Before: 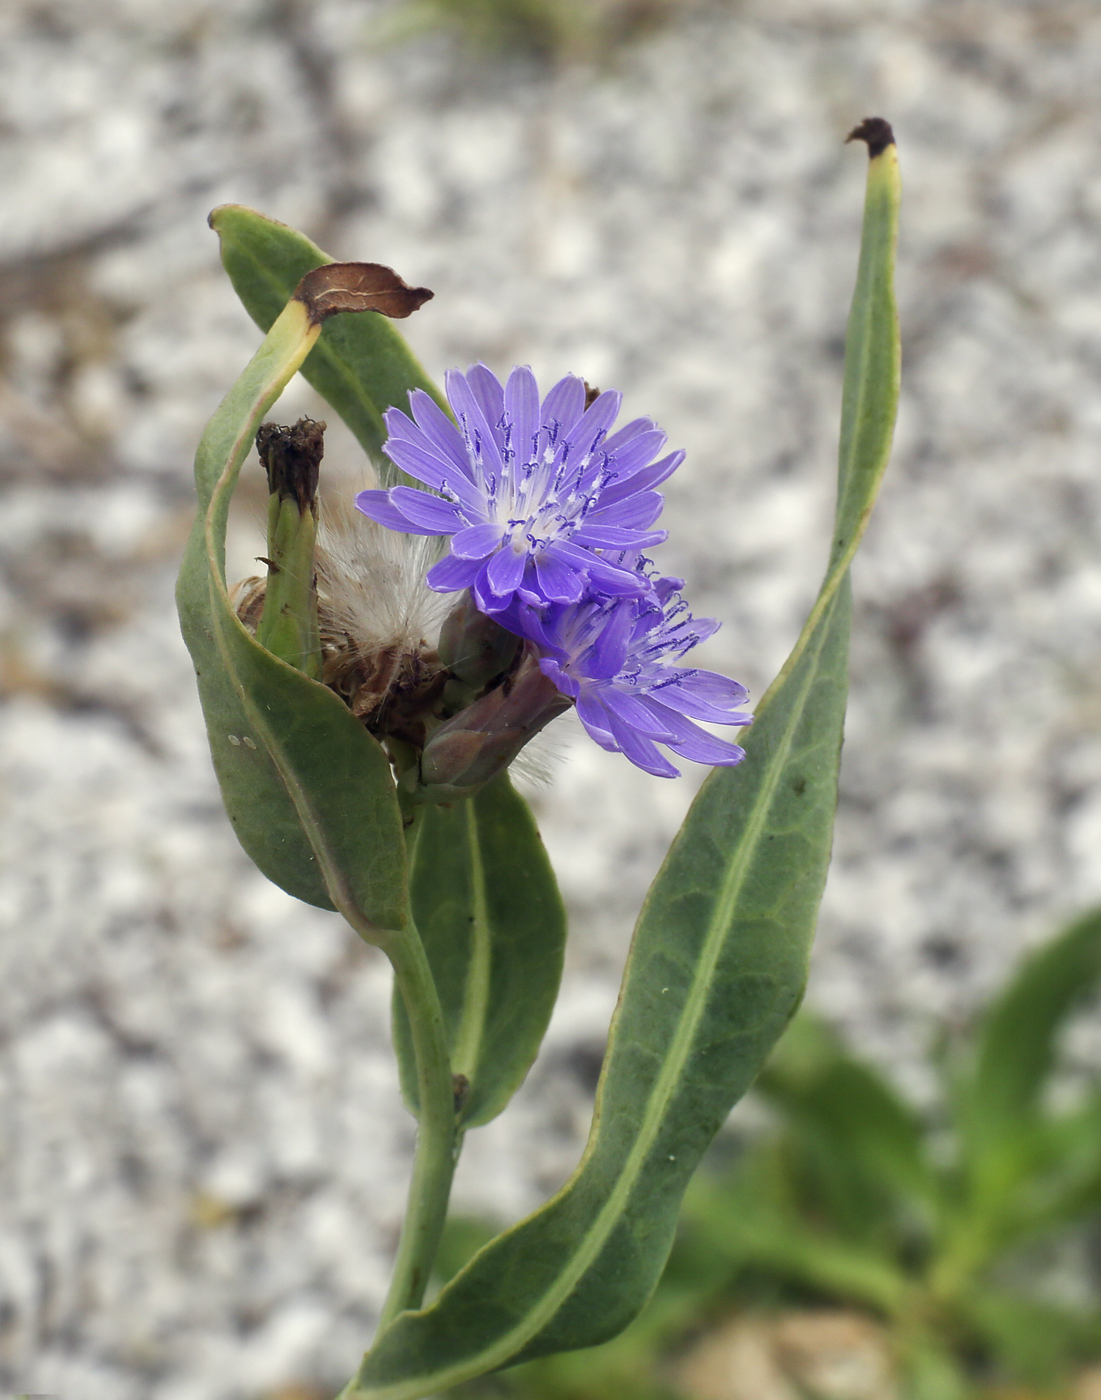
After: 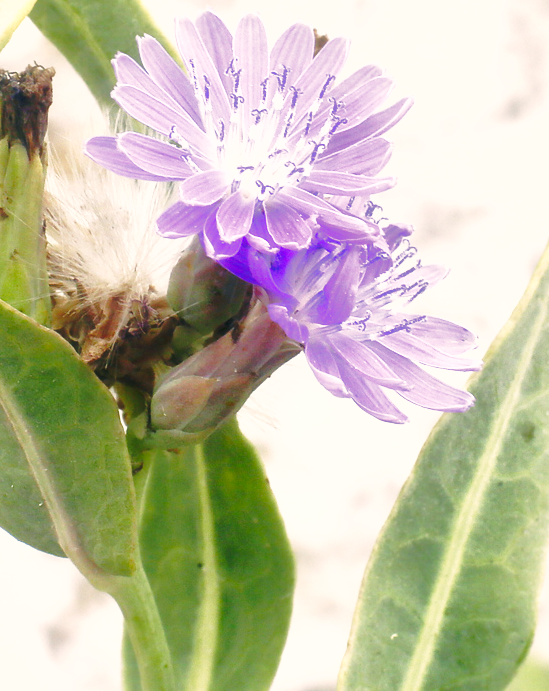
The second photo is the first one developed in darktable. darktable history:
exposure: black level correction 0, exposure 1 EV, compensate highlight preservation false
color correction: highlights a* 4.4, highlights b* 4.99, shadows a* -7.35, shadows b* 5.07
tone curve: preserve colors none
crop: left 24.657%, top 25.335%, right 25.398%, bottom 25.295%
shadows and highlights: highlights color adjustment 0.175%
base curve: curves: ch0 [(0, 0) (0.032, 0.037) (0.105, 0.228) (0.435, 0.76) (0.856, 0.983) (1, 1)], preserve colors none
haze removal: strength -0.092
color balance rgb: linear chroma grading › shadows 16.584%, perceptual saturation grading › global saturation 0.403%
